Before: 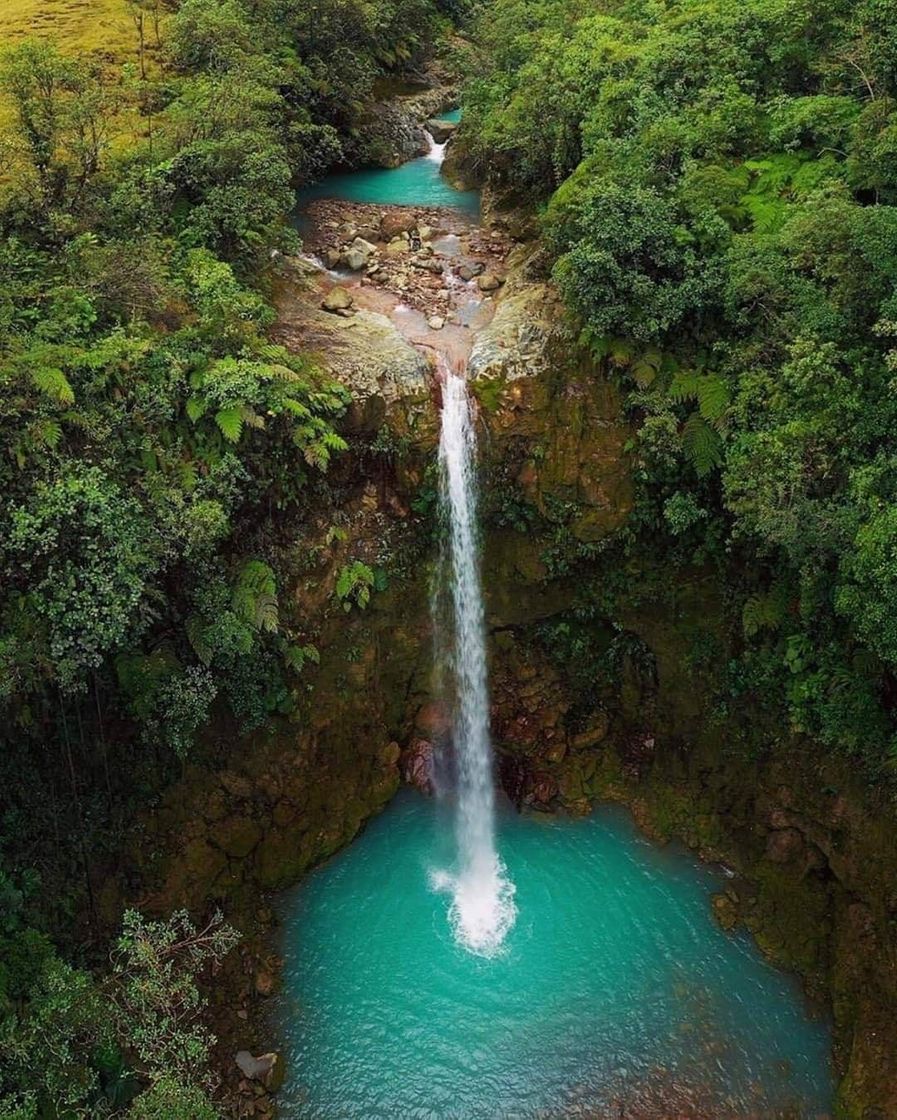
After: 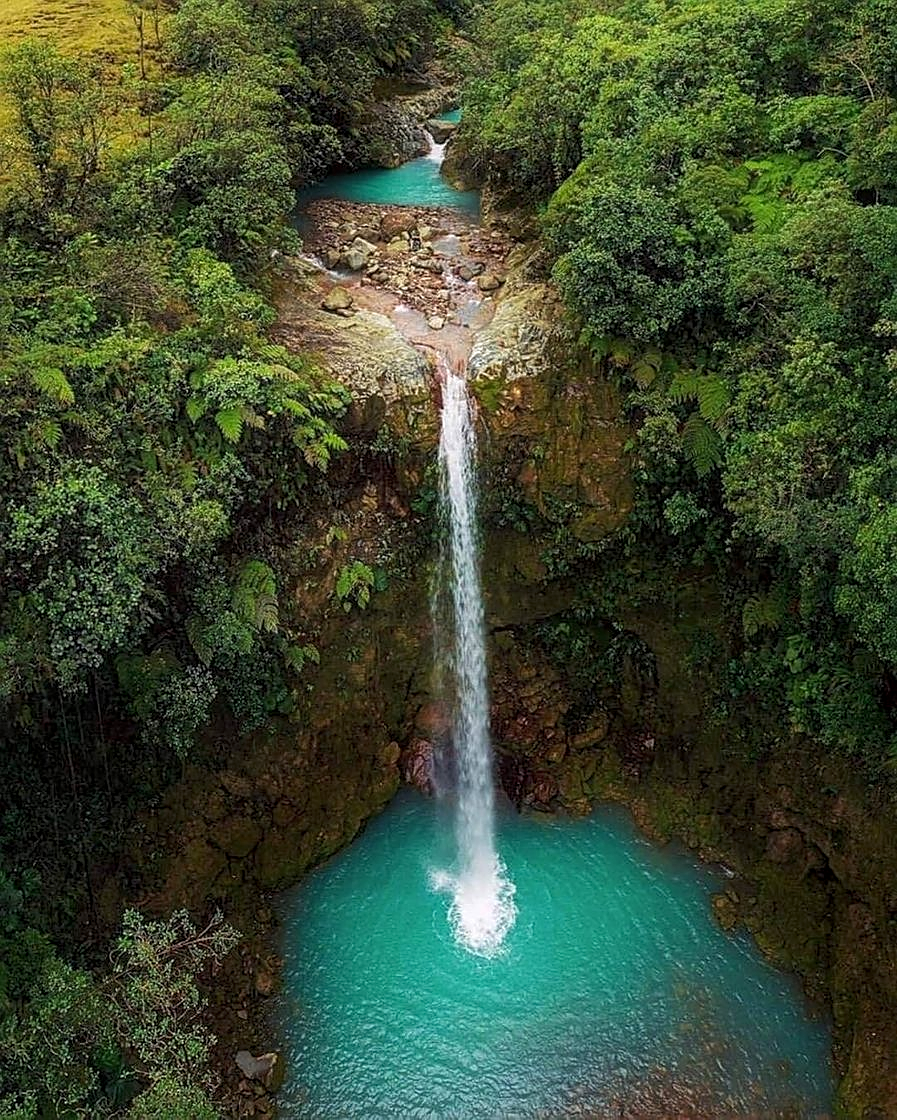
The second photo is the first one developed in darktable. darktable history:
local contrast: detail 130%
sharpen: on, module defaults
contrast equalizer: y [[0.5, 0.488, 0.462, 0.461, 0.491, 0.5], [0.5 ×6], [0.5 ×6], [0 ×6], [0 ×6]]
